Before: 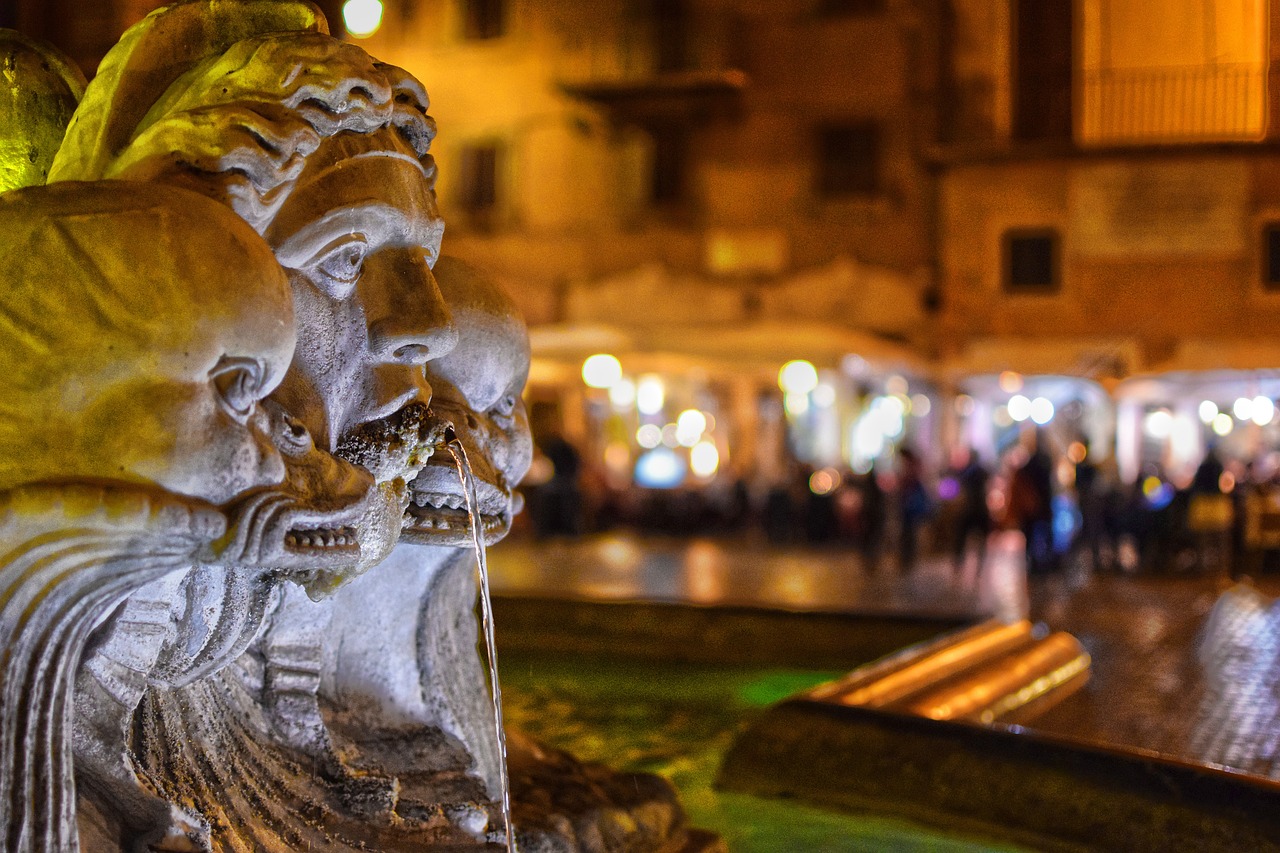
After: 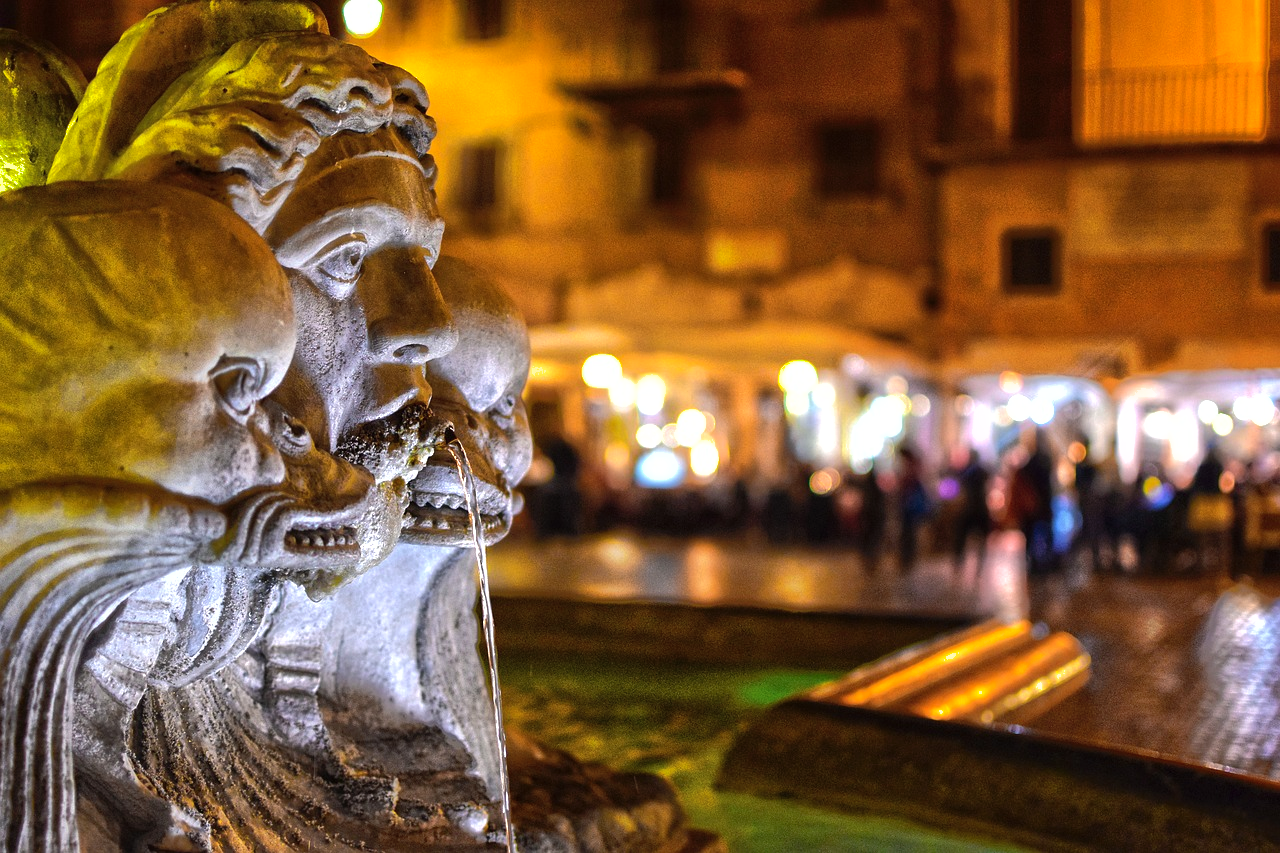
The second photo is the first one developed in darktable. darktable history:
tone equalizer: -8 EV -0.75 EV, -7 EV -0.7 EV, -6 EV -0.6 EV, -5 EV -0.4 EV, -3 EV 0.4 EV, -2 EV 0.6 EV, -1 EV 0.7 EV, +0 EV 0.75 EV, edges refinement/feathering 500, mask exposure compensation -1.57 EV, preserve details no
shadows and highlights: on, module defaults
